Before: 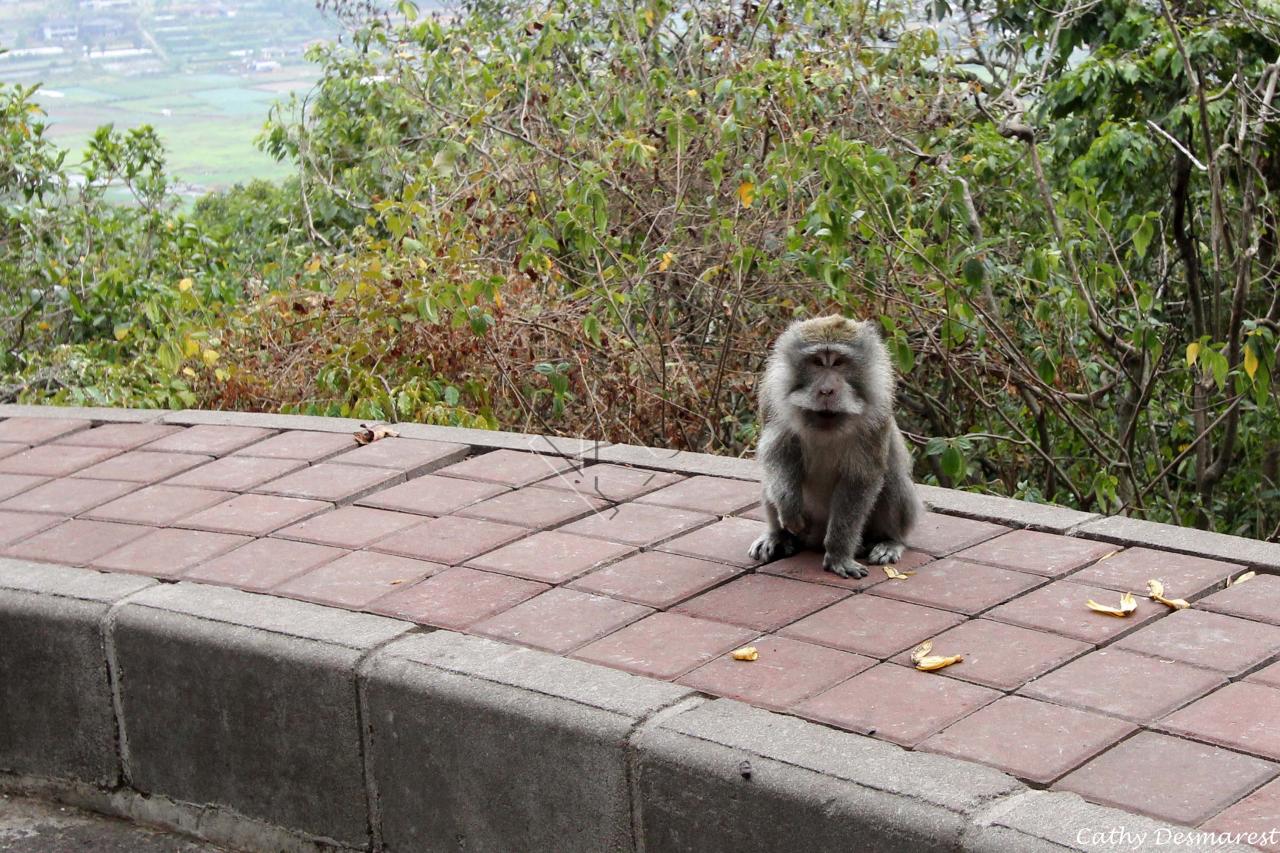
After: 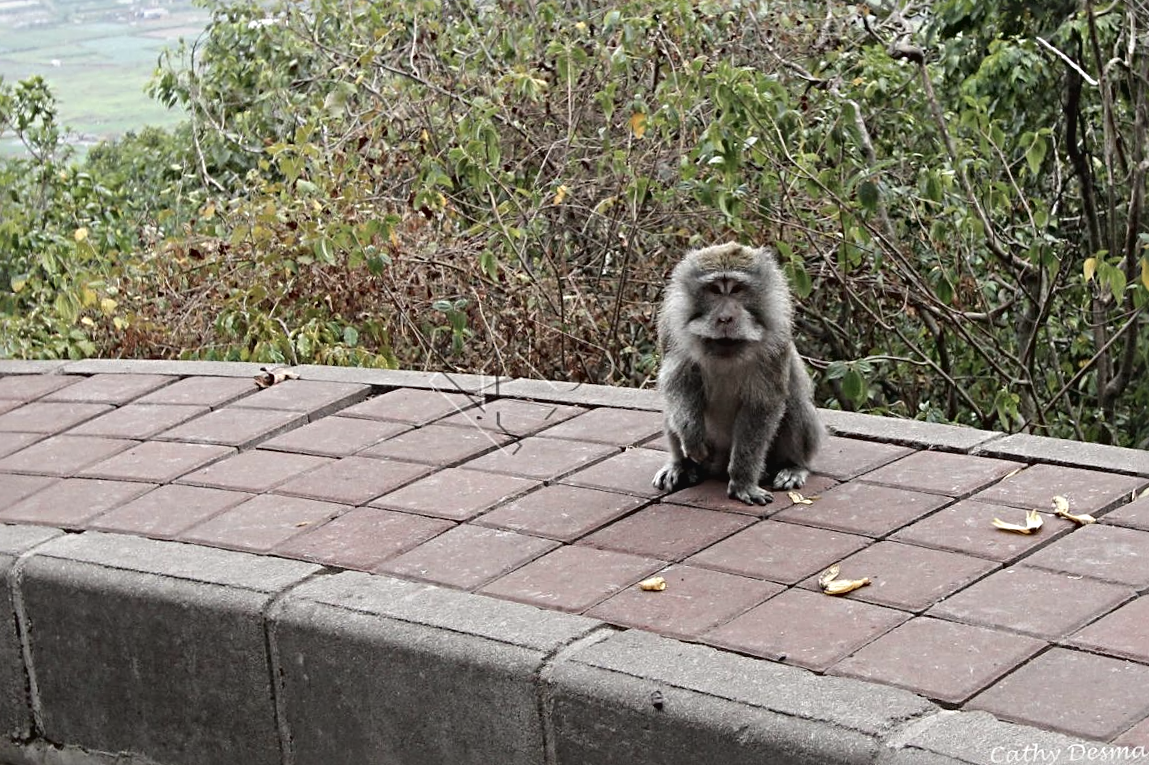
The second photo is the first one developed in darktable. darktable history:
contrast brightness saturation: contrast -0.05, saturation -0.41
color contrast: green-magenta contrast 1.2, blue-yellow contrast 1.2
crop and rotate: angle 1.96°, left 5.673%, top 5.673%
sharpen: radius 4.883
